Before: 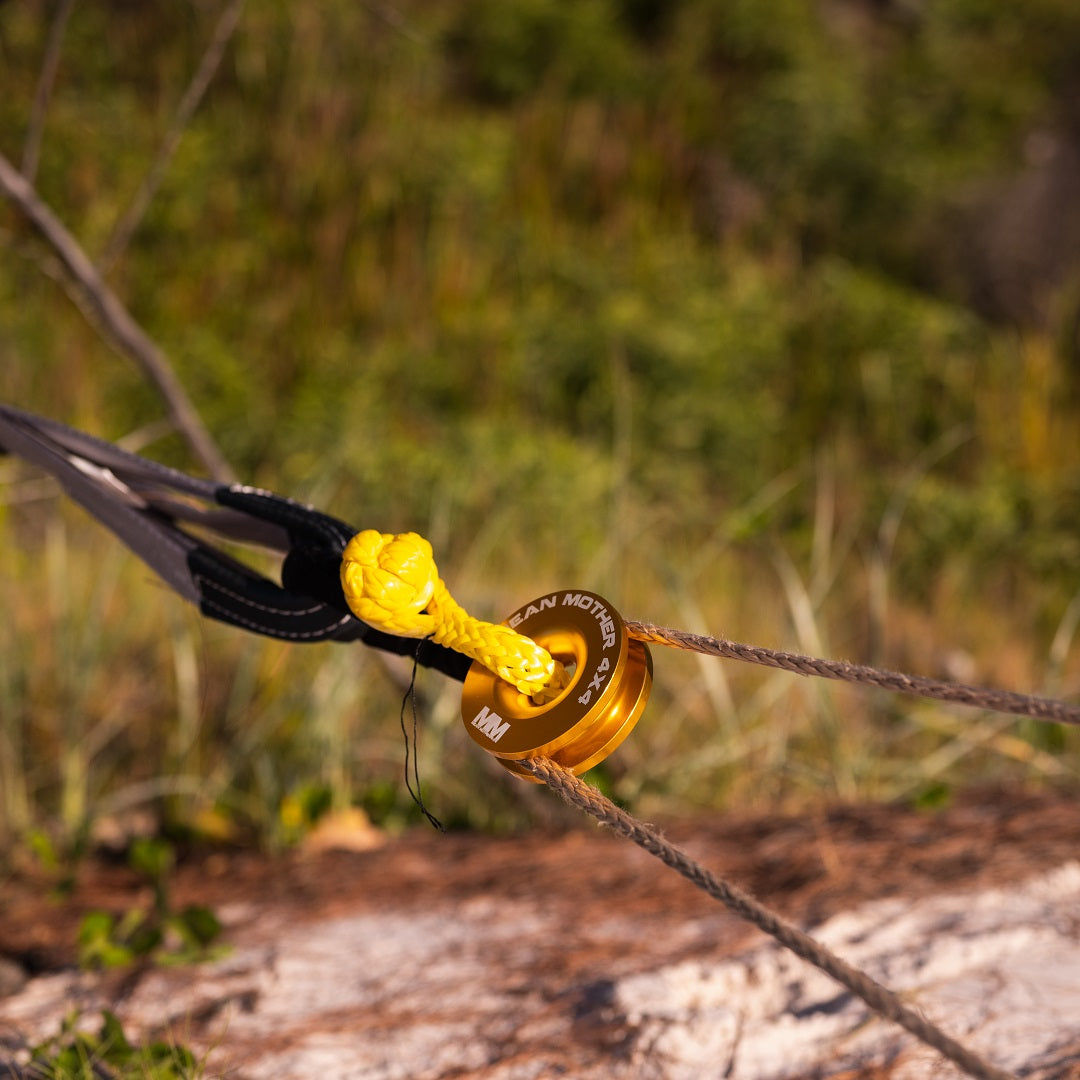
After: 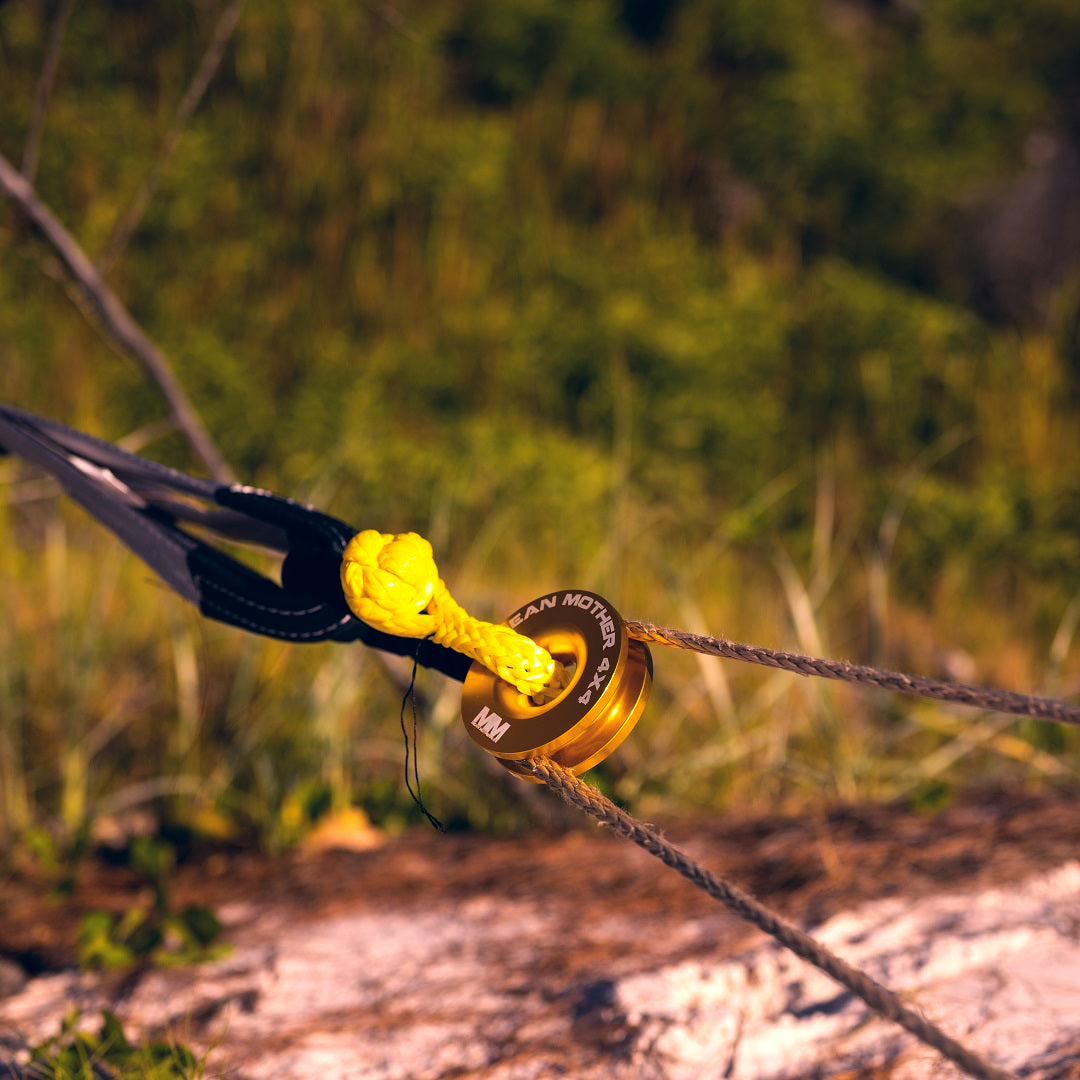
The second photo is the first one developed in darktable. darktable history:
color balance rgb: power › luminance -14.833%, perceptual saturation grading › global saturation 0.834%, perceptual brilliance grading › global brilliance 10.728%, global vibrance 50.766%
color correction: highlights a* 13.94, highlights b* 5.7, shadows a* -6.31, shadows b* -15.54, saturation 0.852
